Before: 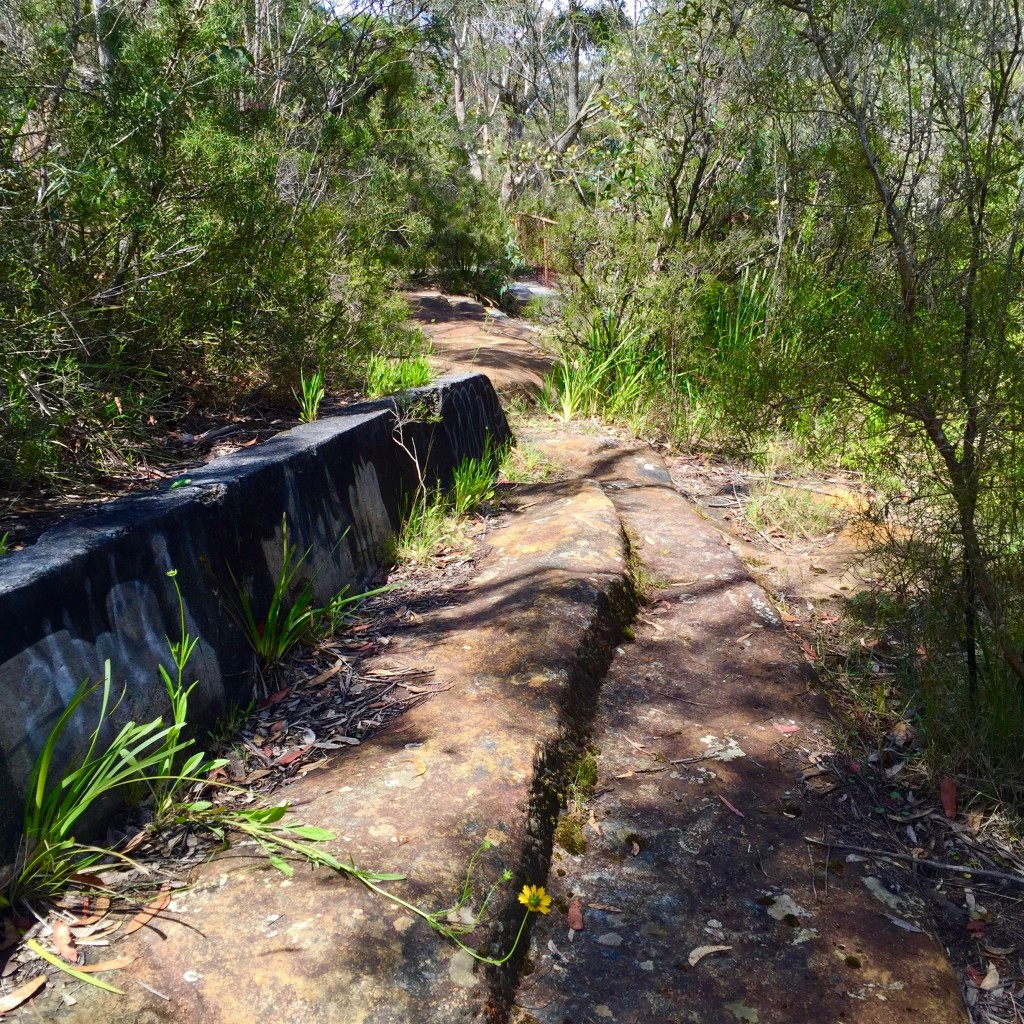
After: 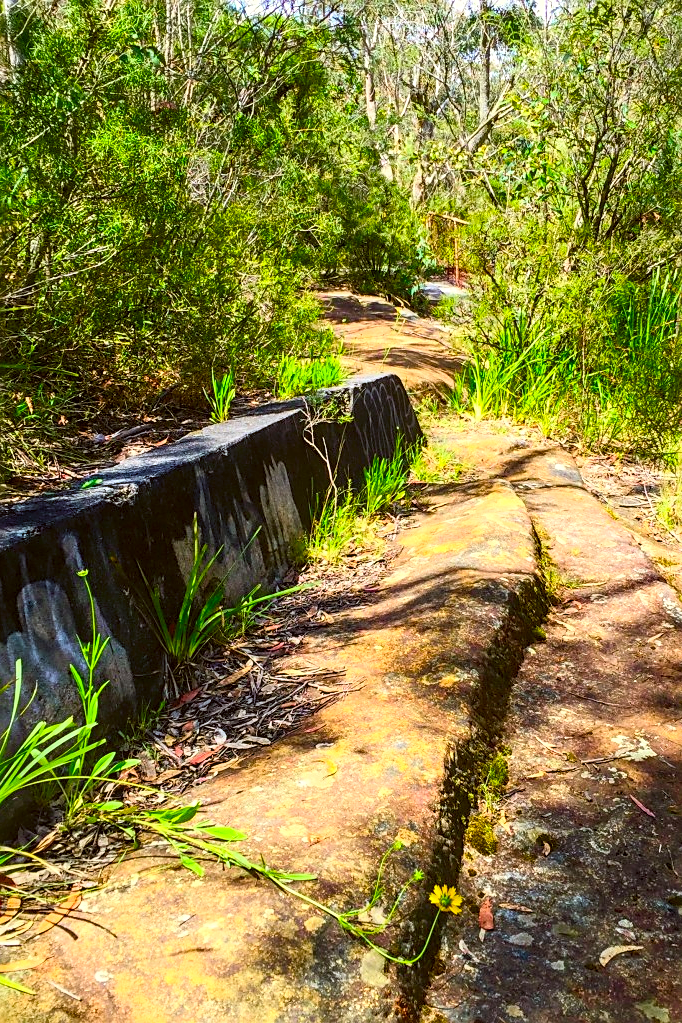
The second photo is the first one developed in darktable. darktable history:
local contrast: detail 130%
crop and rotate: left 8.786%, right 24.548%
sharpen: on, module defaults
color balance rgb: perceptual saturation grading › global saturation 20%, global vibrance 20%
color correction: highlights a* -1.43, highlights b* 10.12, shadows a* 0.395, shadows b* 19.35
contrast brightness saturation: contrast 0.24, brightness 0.26, saturation 0.39
